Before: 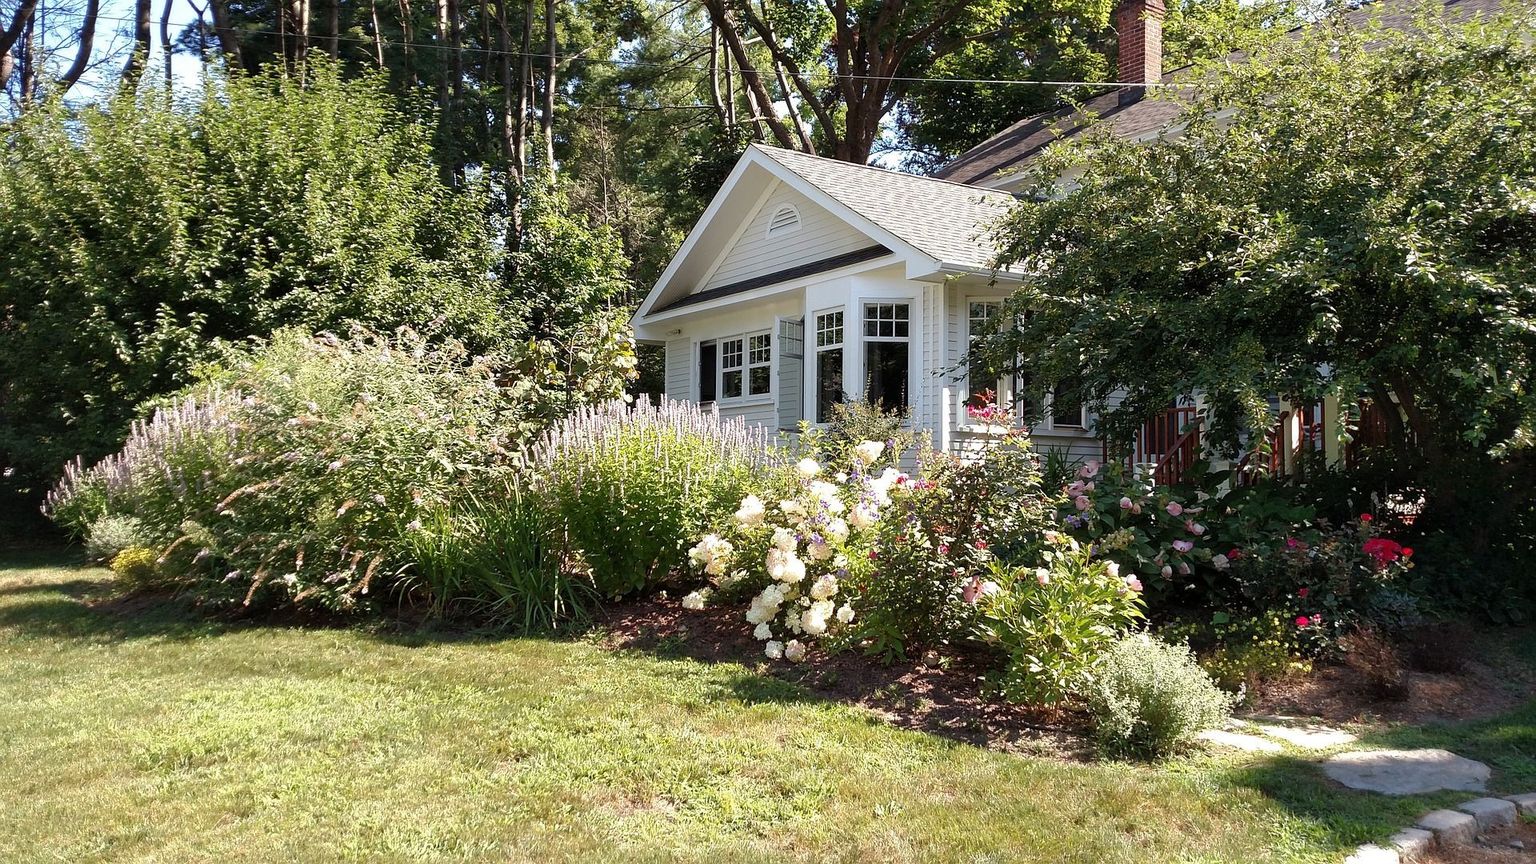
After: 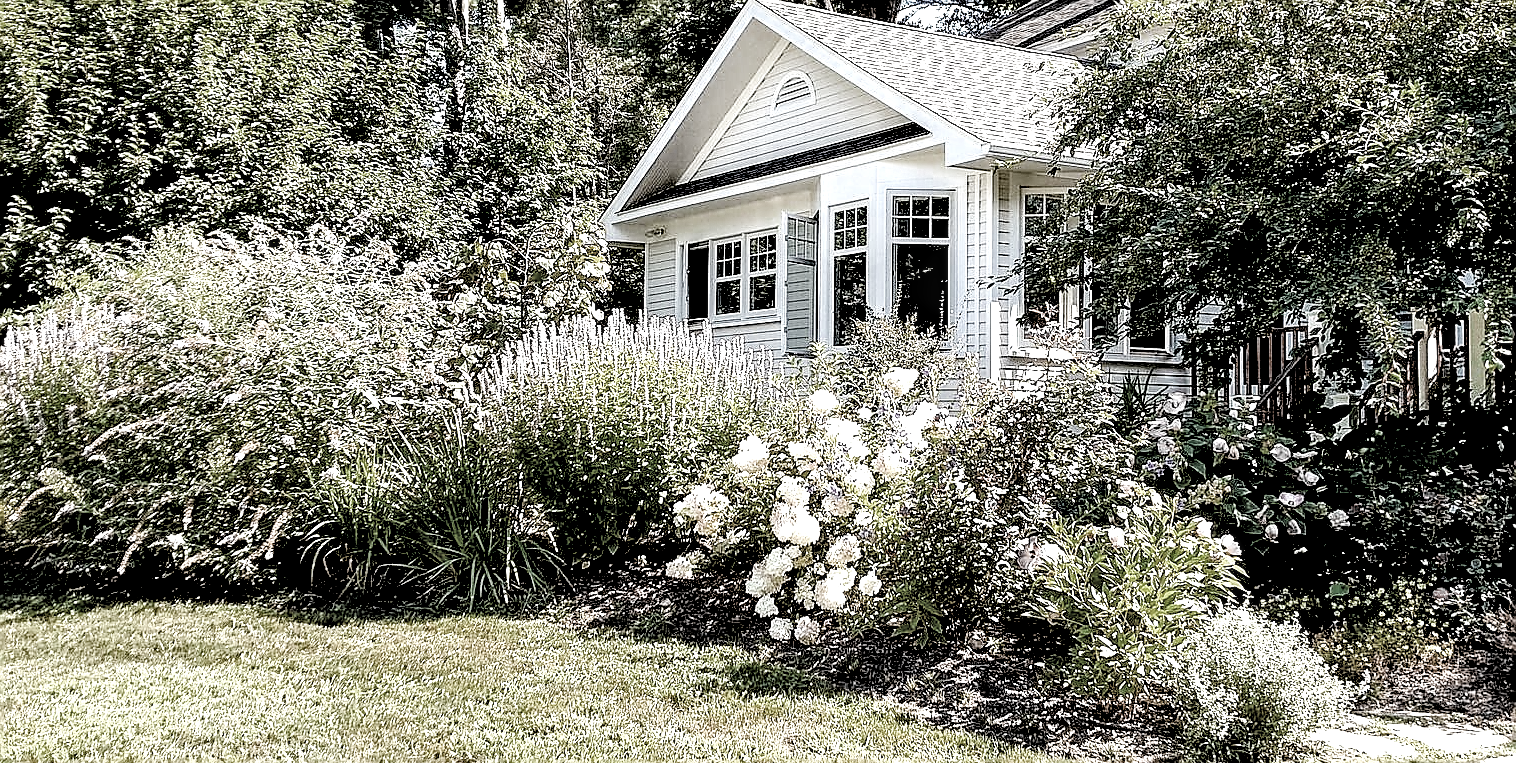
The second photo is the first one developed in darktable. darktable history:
sharpen: radius 1.381, amount 1.257, threshold 0.656
levels: levels [0.182, 0.542, 0.902]
crop: left 9.743%, top 17.034%, right 11.261%, bottom 12.315%
local contrast: detail 203%
color zones: curves: ch0 [(0, 0.487) (0.241, 0.395) (0.434, 0.373) (0.658, 0.412) (0.838, 0.487)]; ch1 [(0, 0) (0.053, 0.053) (0.211, 0.202) (0.579, 0.259) (0.781, 0.241)]
filmic rgb: black relative exposure -6.98 EV, white relative exposure 5.67 EV, hardness 2.86
haze removal: compatibility mode true
exposure: black level correction 0.016, exposure 1.775 EV, compensate highlight preservation false
